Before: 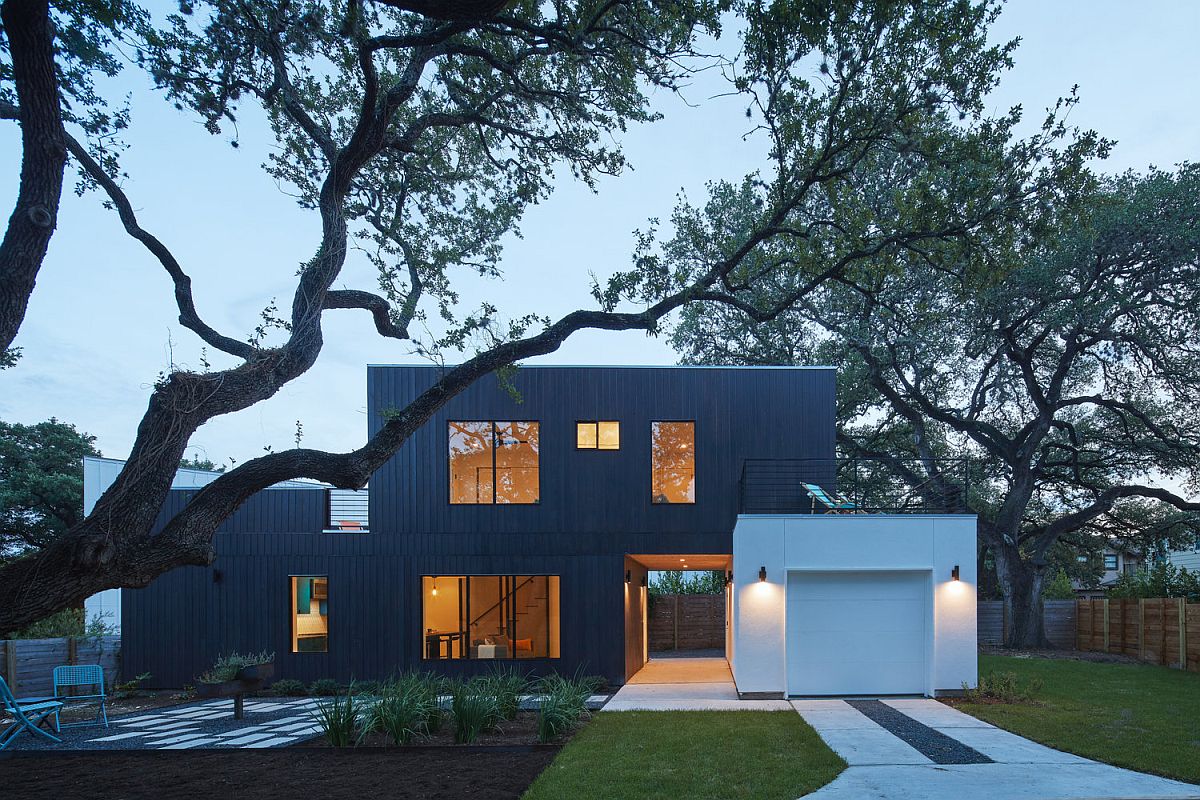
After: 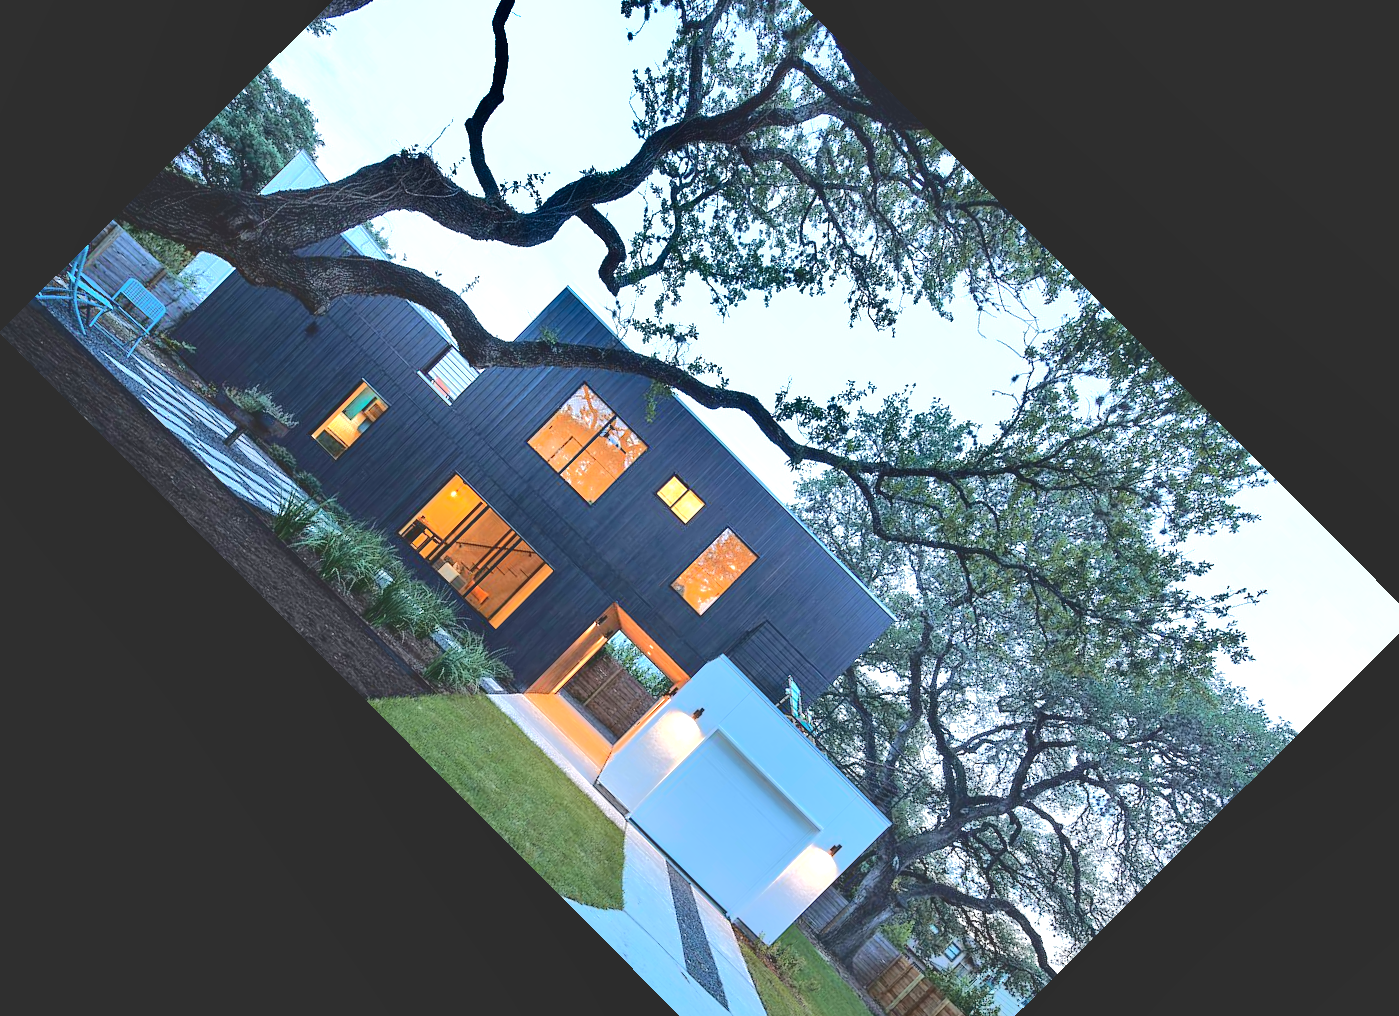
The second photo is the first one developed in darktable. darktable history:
contrast brightness saturation: contrast -0.096, brightness 0.052, saturation 0.084
shadows and highlights: shadows 20.87, highlights -82.78, soften with gaussian
tone curve: curves: ch0 [(0, 0) (0.003, 0.185) (0.011, 0.185) (0.025, 0.187) (0.044, 0.185) (0.069, 0.185) (0.1, 0.18) (0.136, 0.18) (0.177, 0.179) (0.224, 0.202) (0.277, 0.252) (0.335, 0.343) (0.399, 0.452) (0.468, 0.553) (0.543, 0.643) (0.623, 0.717) (0.709, 0.778) (0.801, 0.82) (0.898, 0.856) (1, 1)], color space Lab, independent channels, preserve colors none
crop and rotate: angle -45.13°, top 16.395%, right 0.994%, bottom 11.73%
exposure: black level correction -0.001, exposure 1.109 EV, compensate highlight preservation false
